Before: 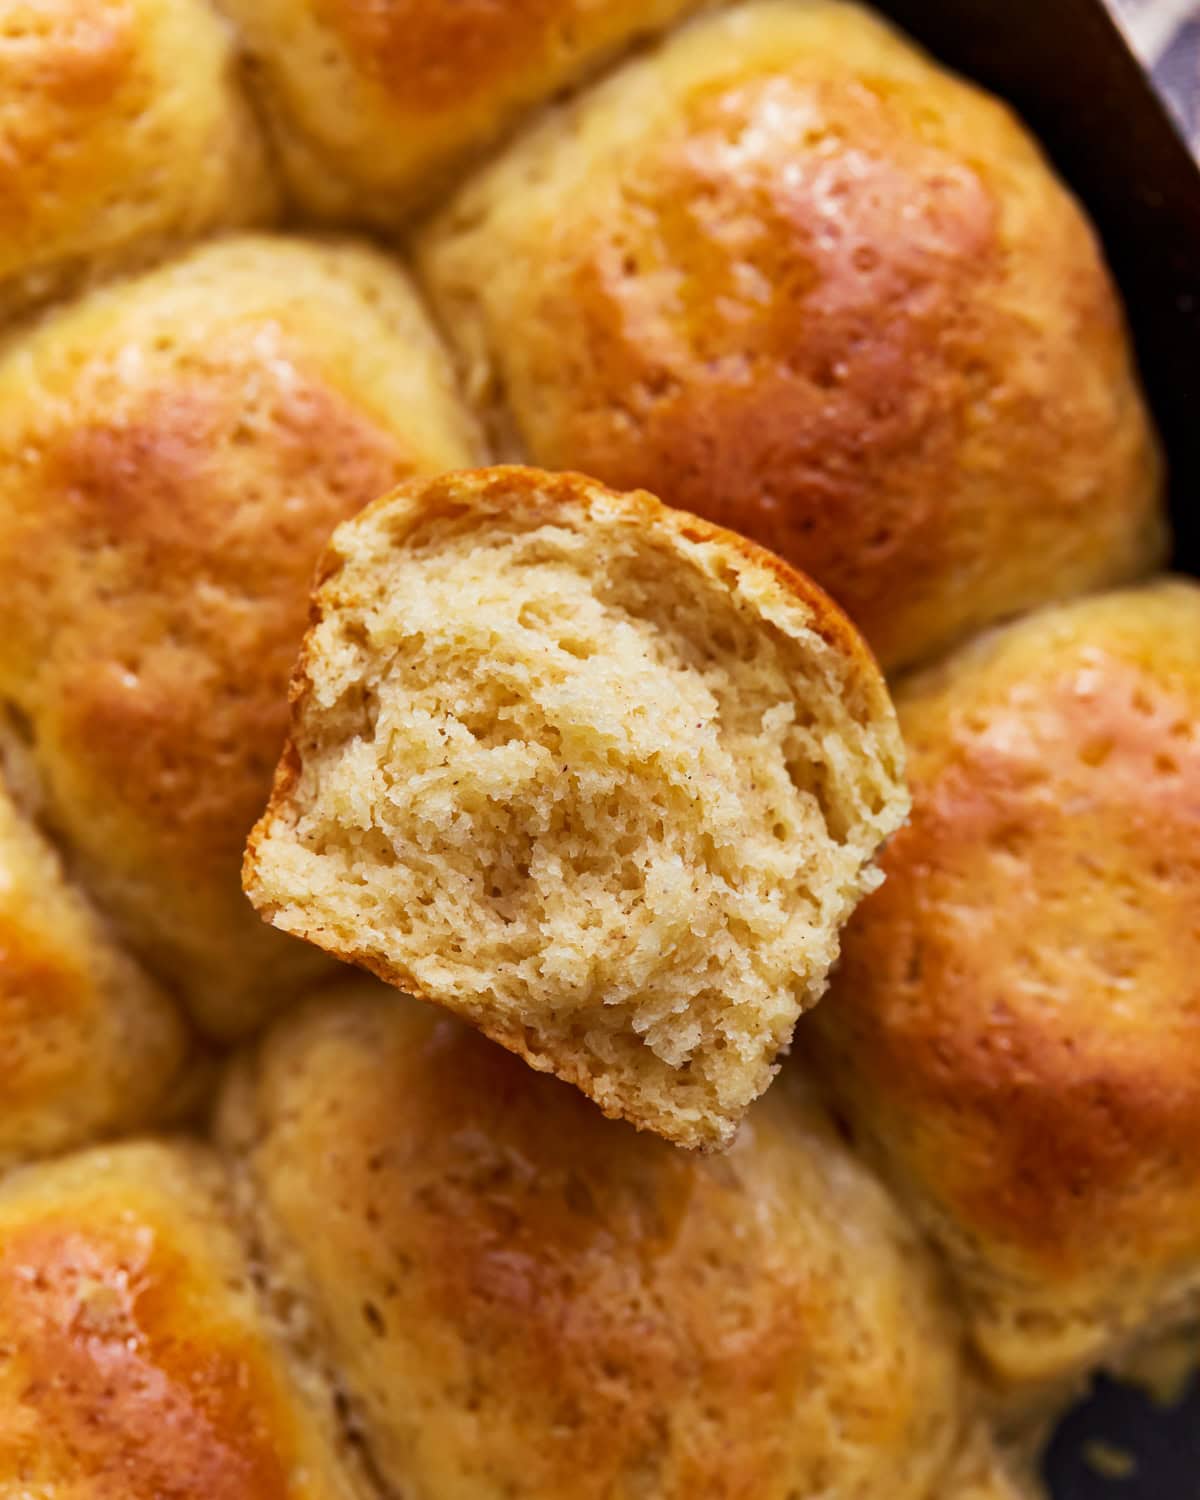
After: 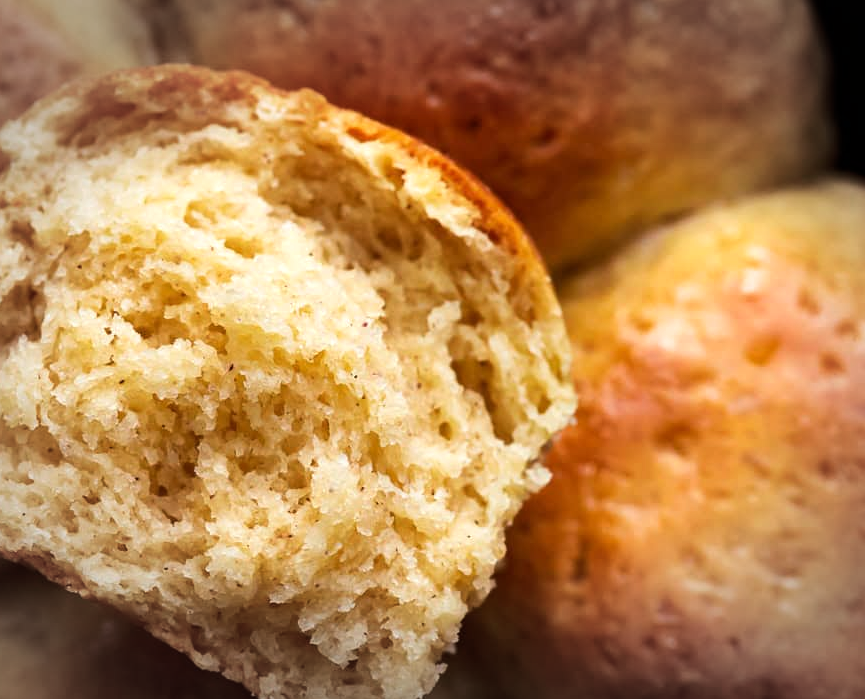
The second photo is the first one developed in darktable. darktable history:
crop and rotate: left 27.867%, top 26.796%, bottom 26.545%
vignetting: fall-off start 79.45%, width/height ratio 1.328
tone equalizer: -8 EV -0.423 EV, -7 EV -0.366 EV, -6 EV -0.347 EV, -5 EV -0.261 EV, -3 EV 0.216 EV, -2 EV 0.323 EV, -1 EV 0.39 EV, +0 EV 0.436 EV, edges refinement/feathering 500, mask exposure compensation -1.57 EV, preserve details no
